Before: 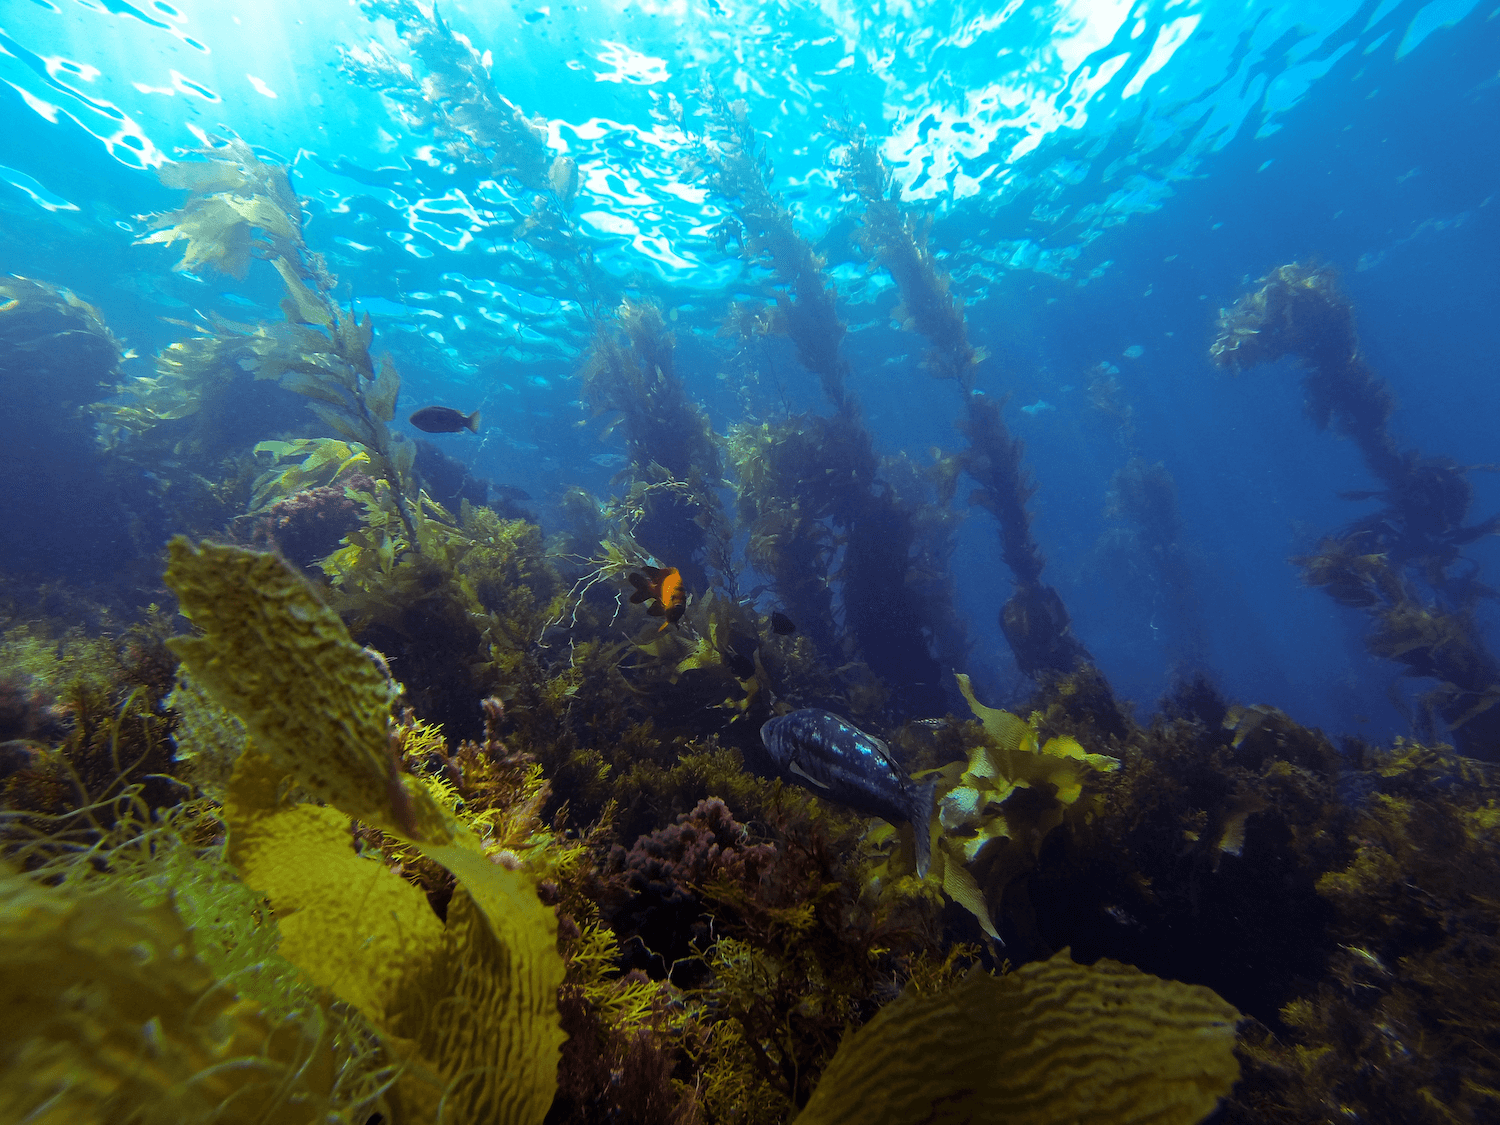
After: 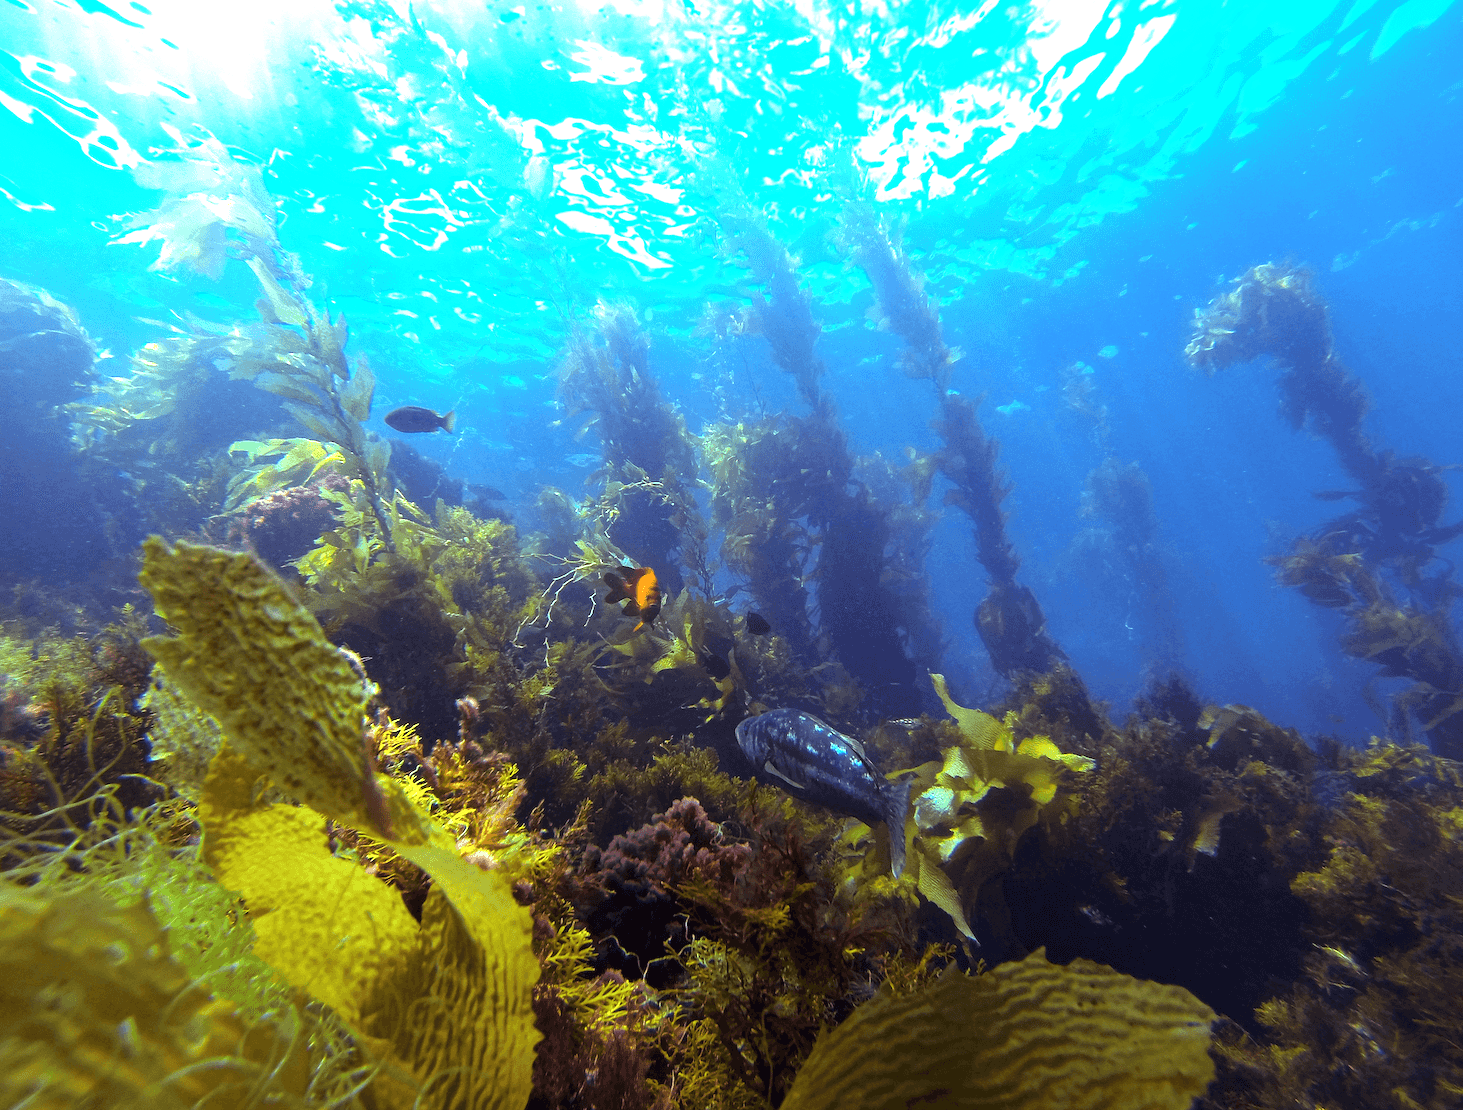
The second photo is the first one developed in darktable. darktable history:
crop and rotate: left 1.774%, right 0.633%, bottom 1.28%
exposure: exposure 1.25 EV, compensate exposure bias true, compensate highlight preservation false
